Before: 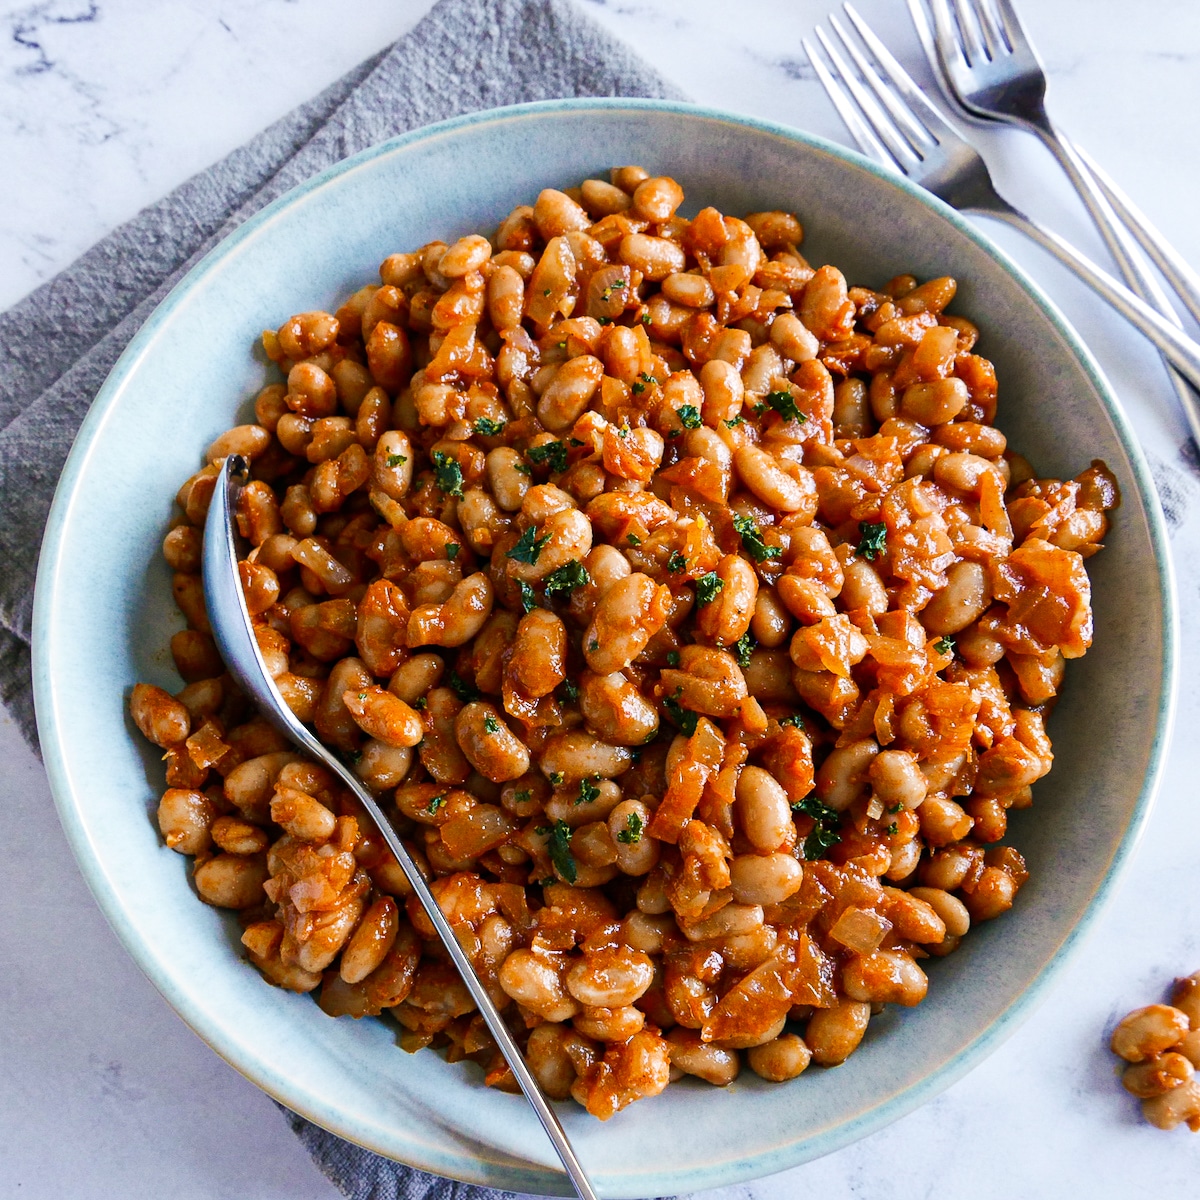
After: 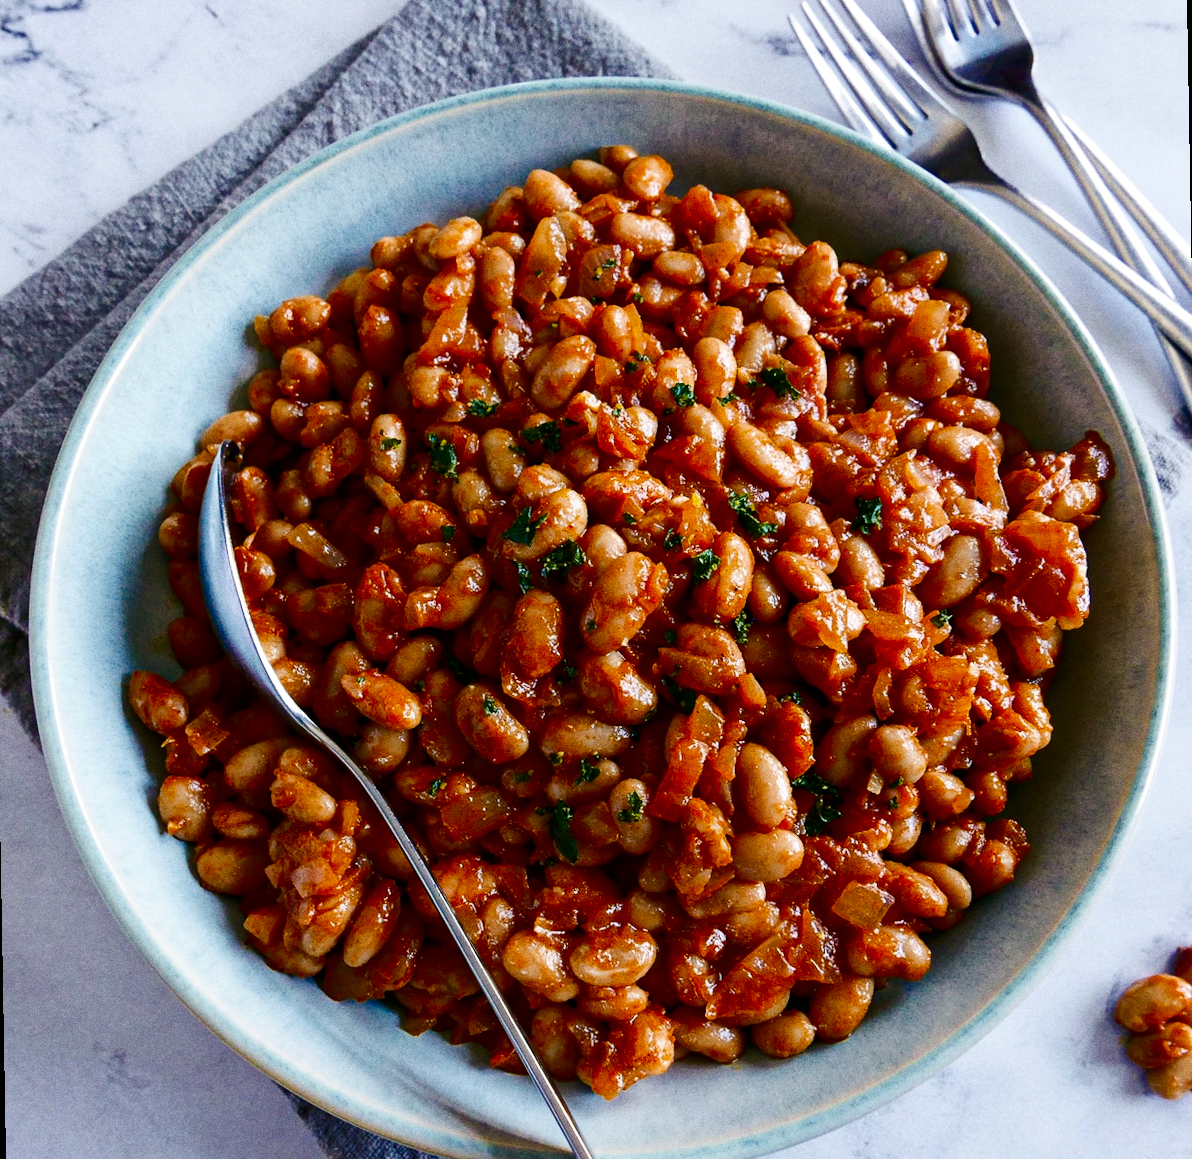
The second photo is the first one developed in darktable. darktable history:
grain: on, module defaults
tone equalizer: on, module defaults
rotate and perspective: rotation -1°, crop left 0.011, crop right 0.989, crop top 0.025, crop bottom 0.975
contrast brightness saturation: contrast 0.1, brightness -0.26, saturation 0.14
